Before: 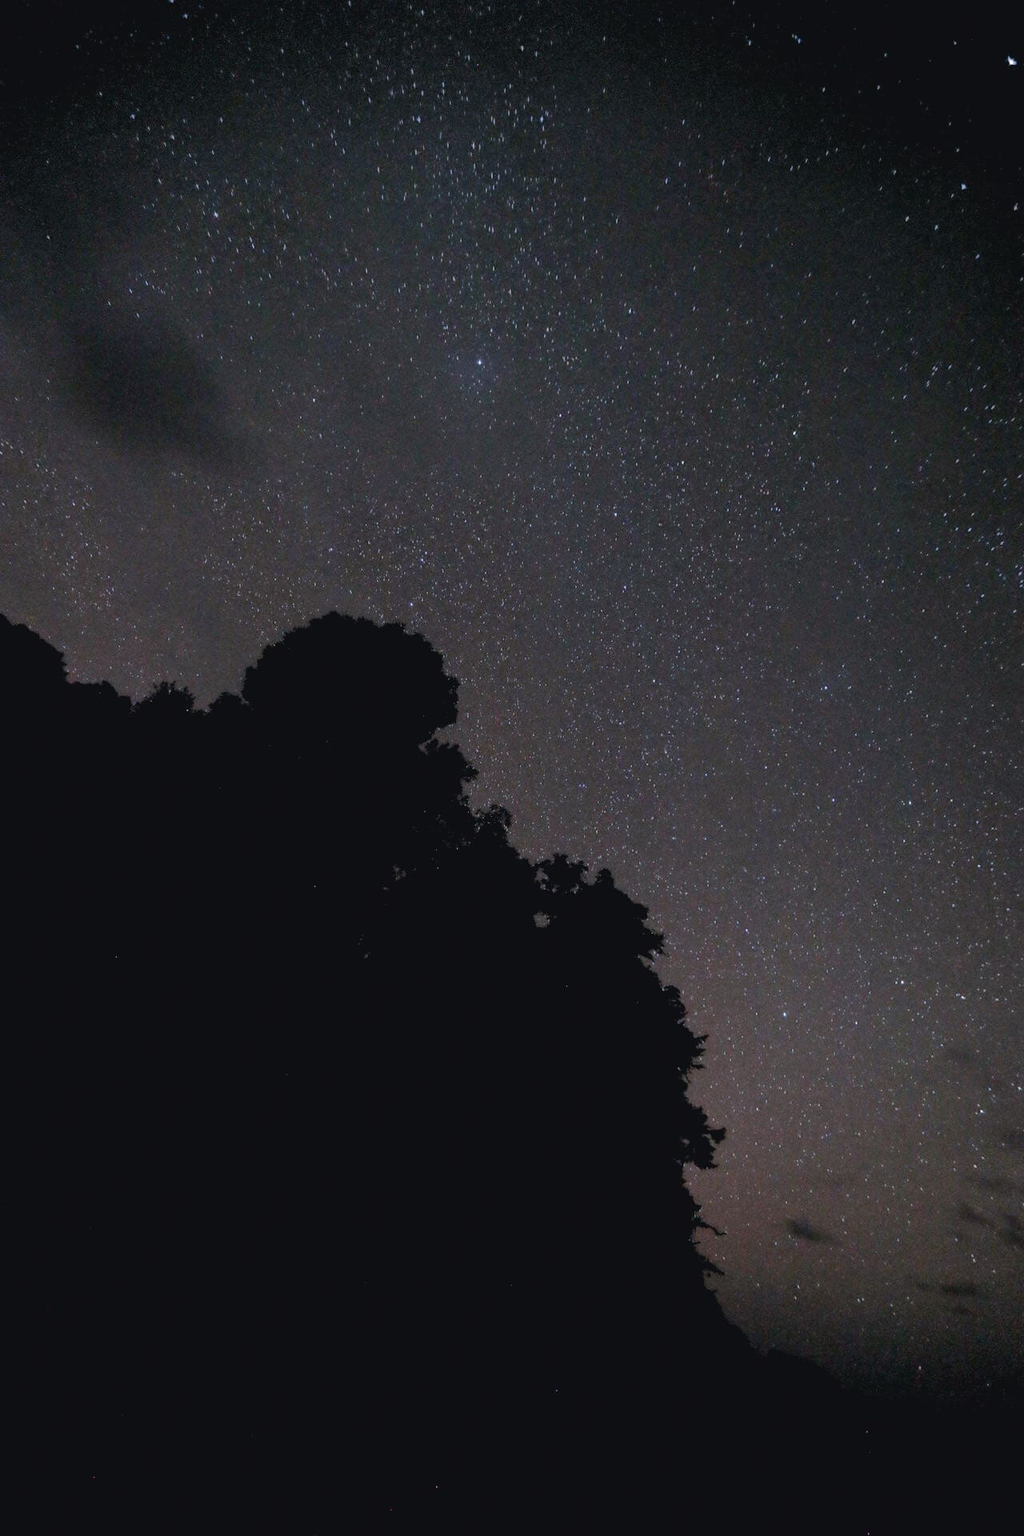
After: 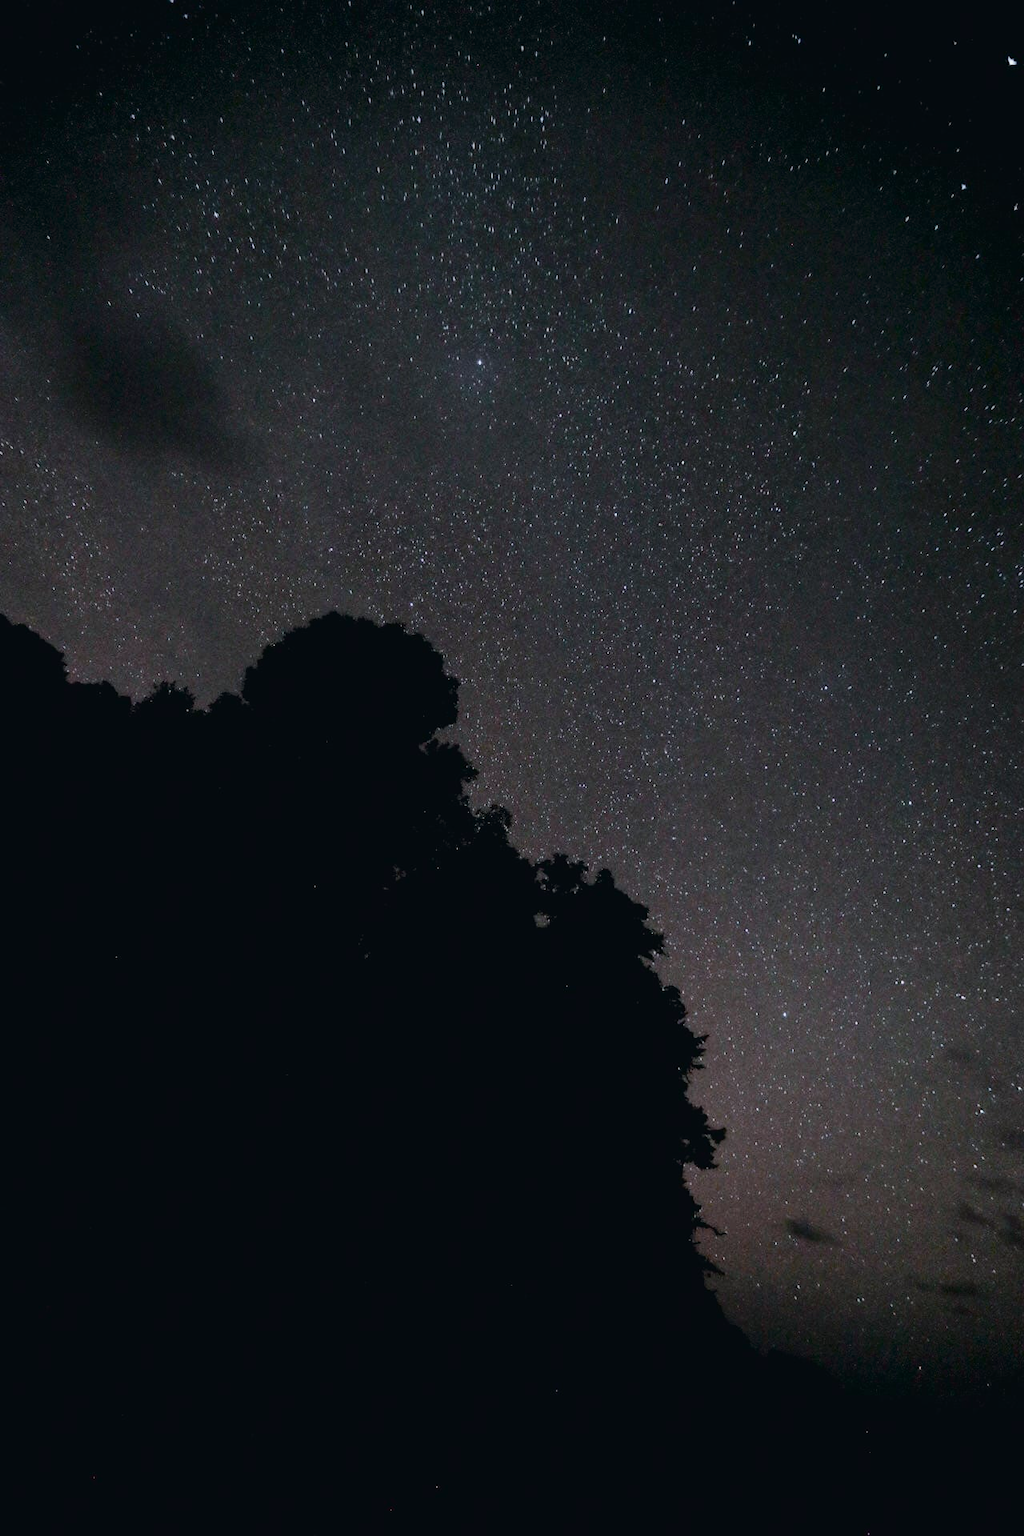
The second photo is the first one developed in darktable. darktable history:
tone curve: curves: ch0 [(0, 0.008) (0.081, 0.044) (0.177, 0.123) (0.283, 0.253) (0.427, 0.441) (0.495, 0.524) (0.661, 0.756) (0.796, 0.859) (1, 0.951)]; ch1 [(0, 0) (0.161, 0.092) (0.35, 0.33) (0.392, 0.392) (0.427, 0.426) (0.479, 0.472) (0.505, 0.5) (0.521, 0.519) (0.567, 0.556) (0.583, 0.588) (0.625, 0.627) (0.678, 0.733) (1, 1)]; ch2 [(0, 0) (0.346, 0.362) (0.404, 0.427) (0.502, 0.499) (0.523, 0.522) (0.544, 0.561) (0.58, 0.59) (0.629, 0.642) (0.717, 0.678) (1, 1)], color space Lab, independent channels, preserve colors none
